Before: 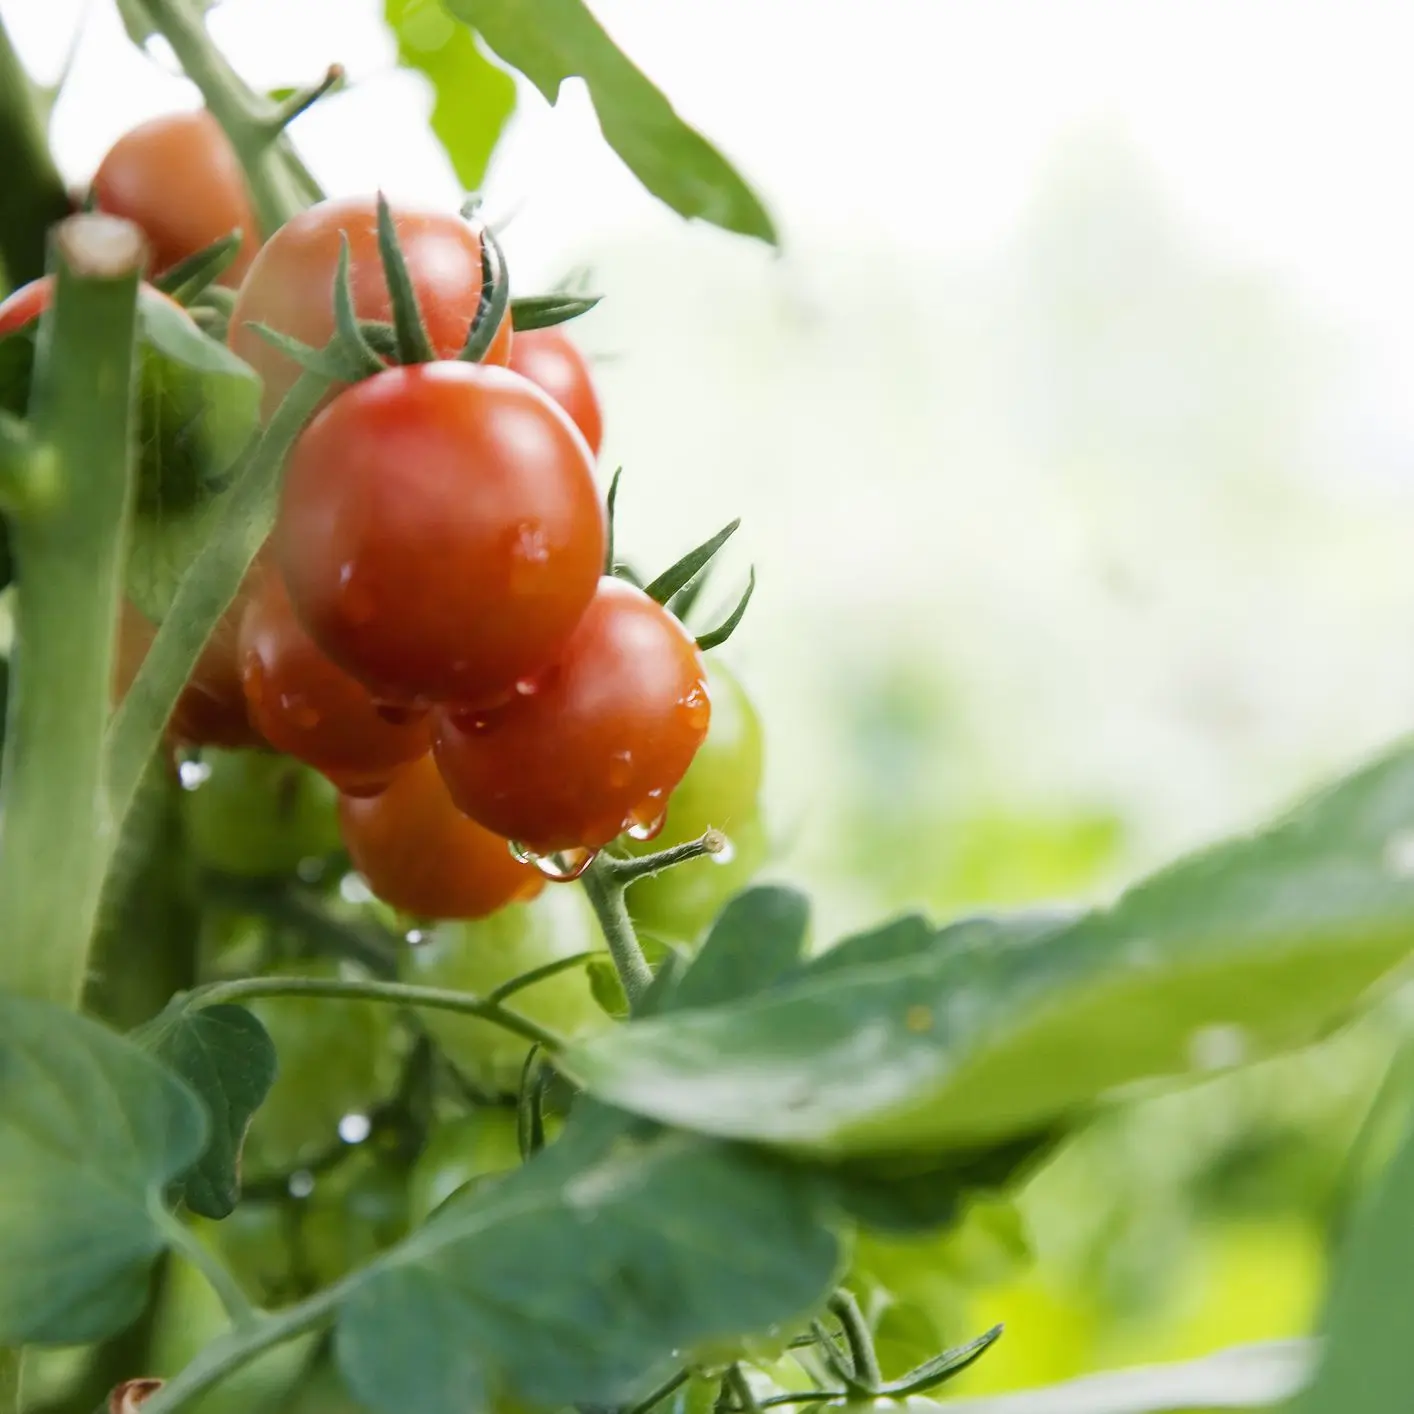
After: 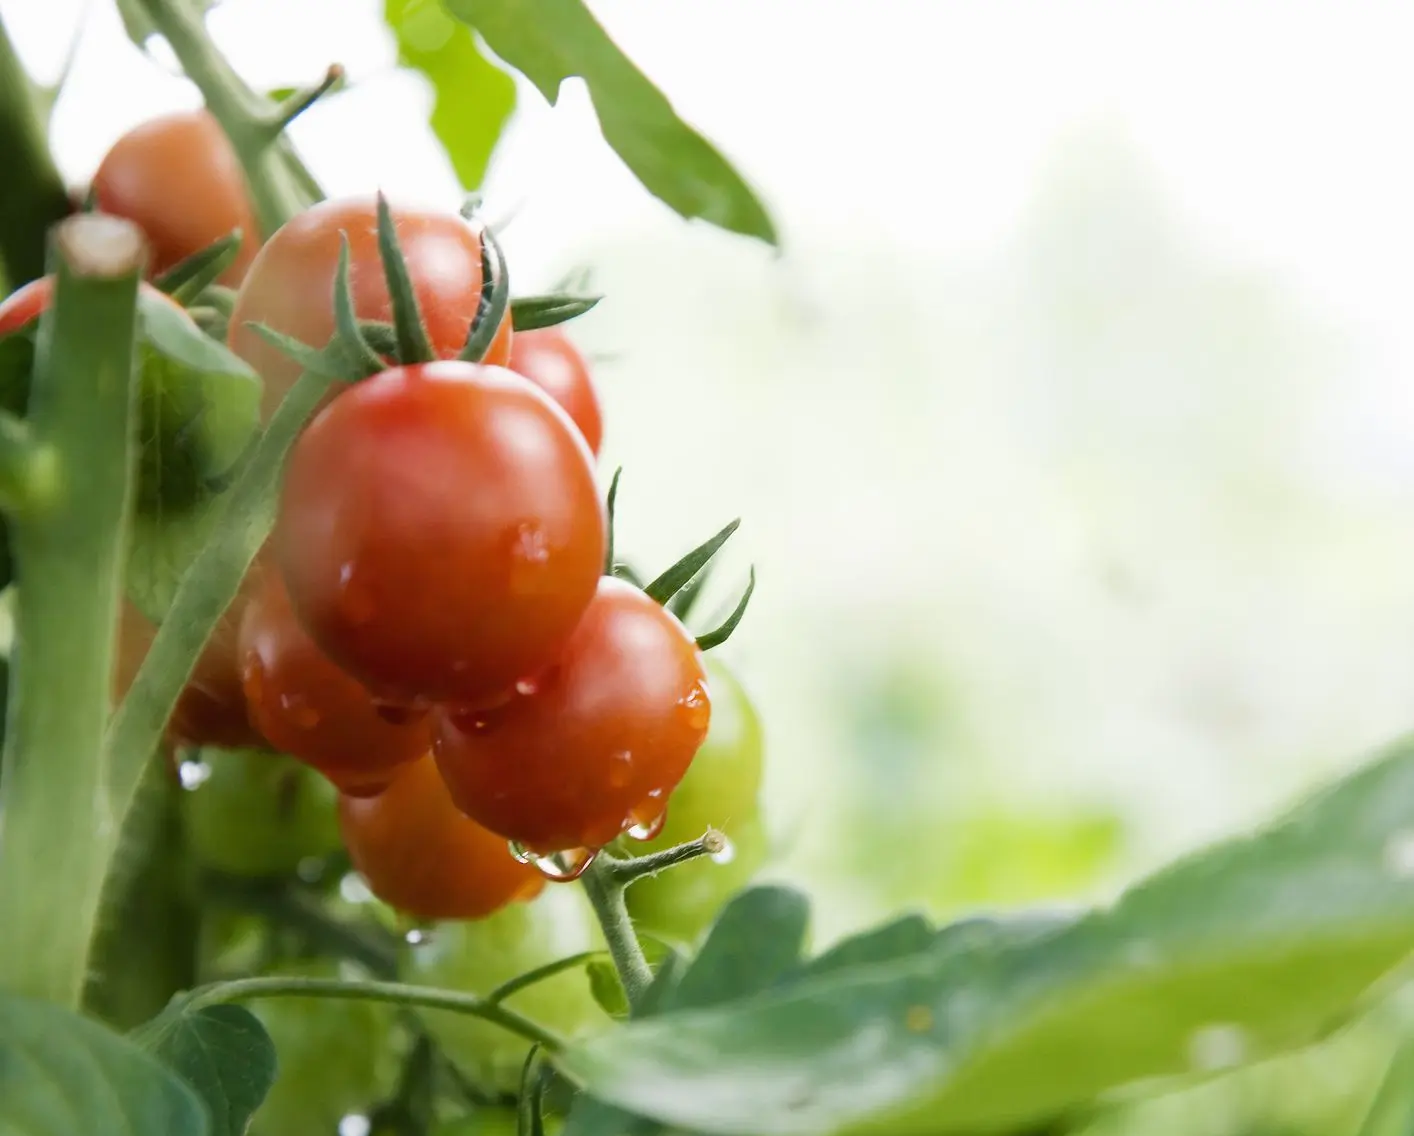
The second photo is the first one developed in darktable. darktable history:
crop: bottom 19.644%
